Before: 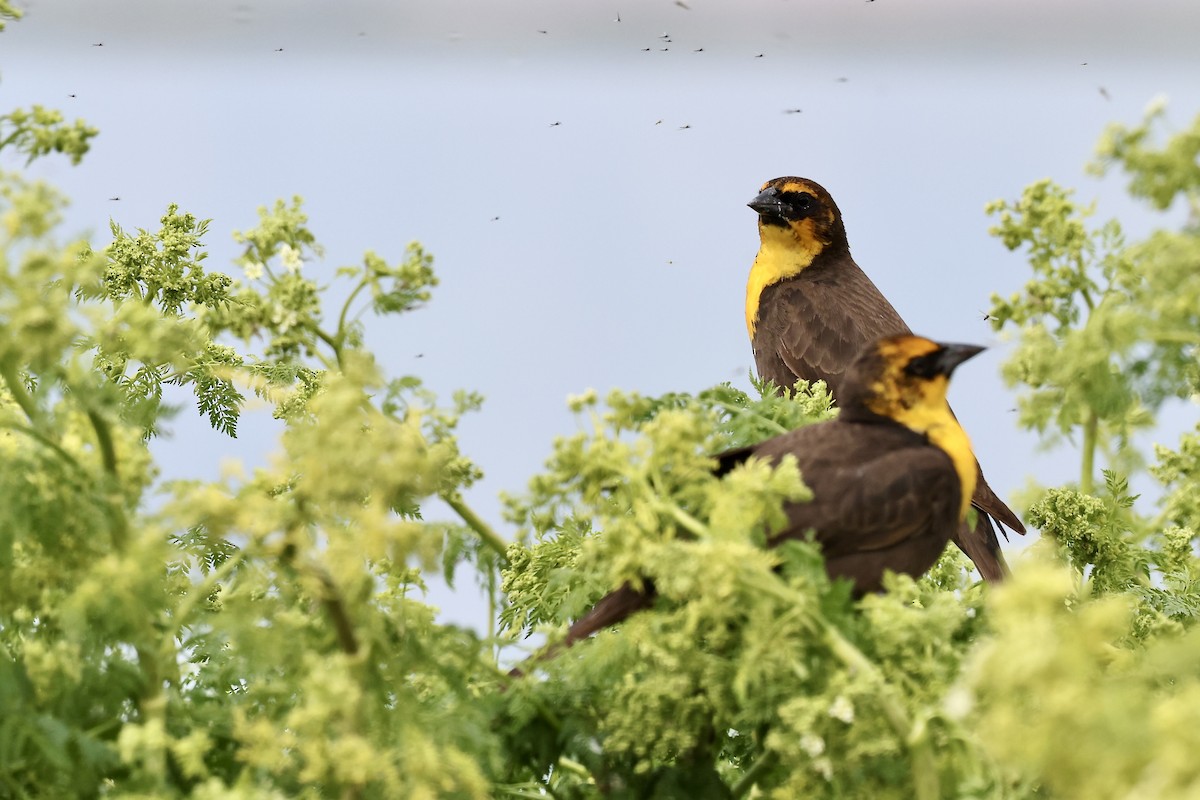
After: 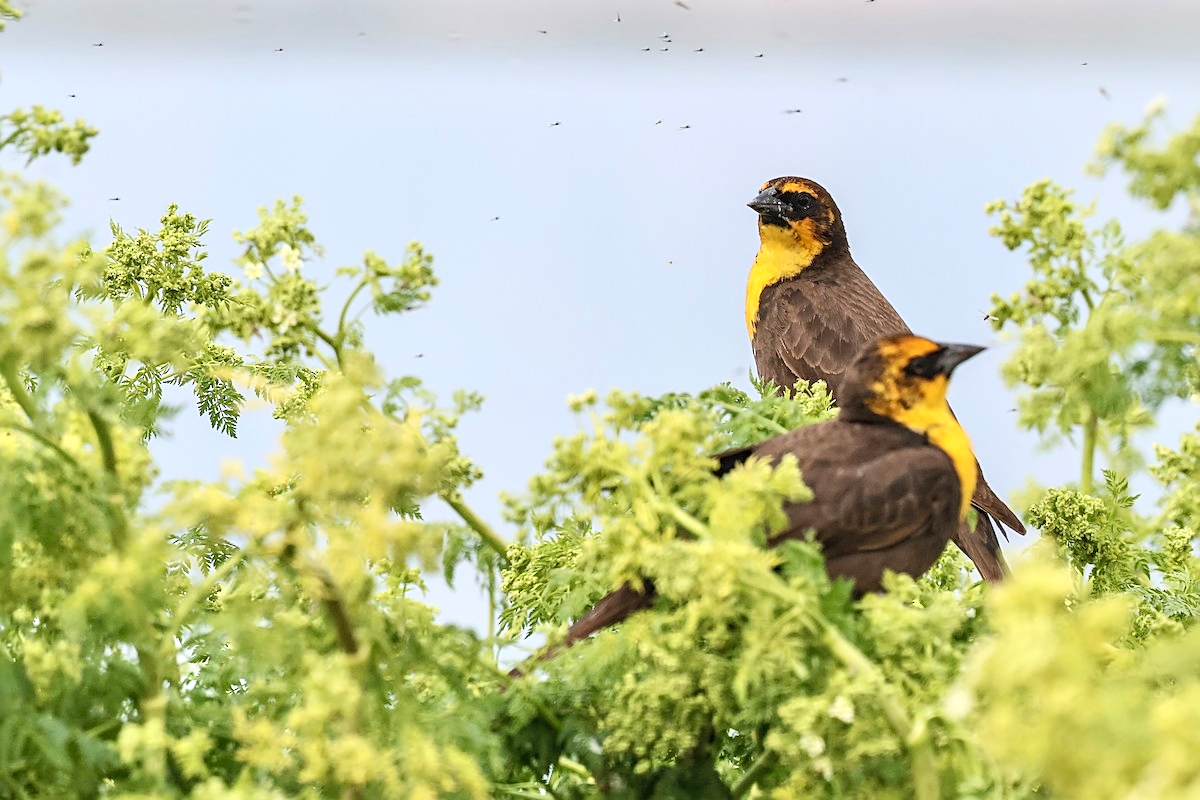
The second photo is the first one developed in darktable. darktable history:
contrast brightness saturation: contrast 0.138, brightness 0.212
local contrast: on, module defaults
sharpen: on, module defaults
